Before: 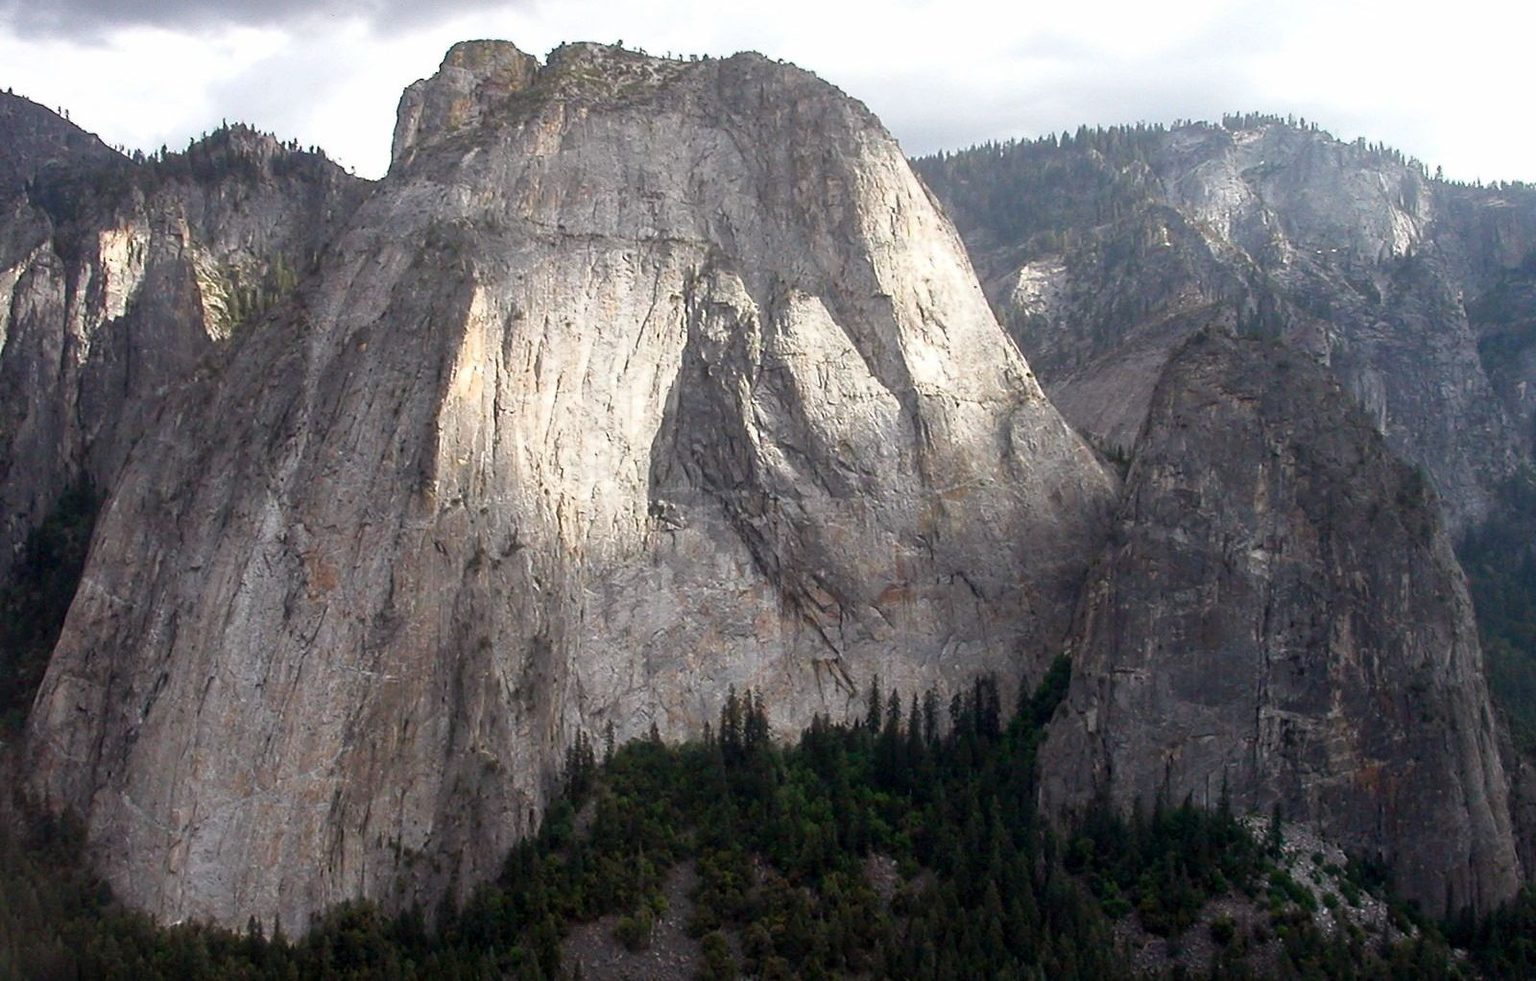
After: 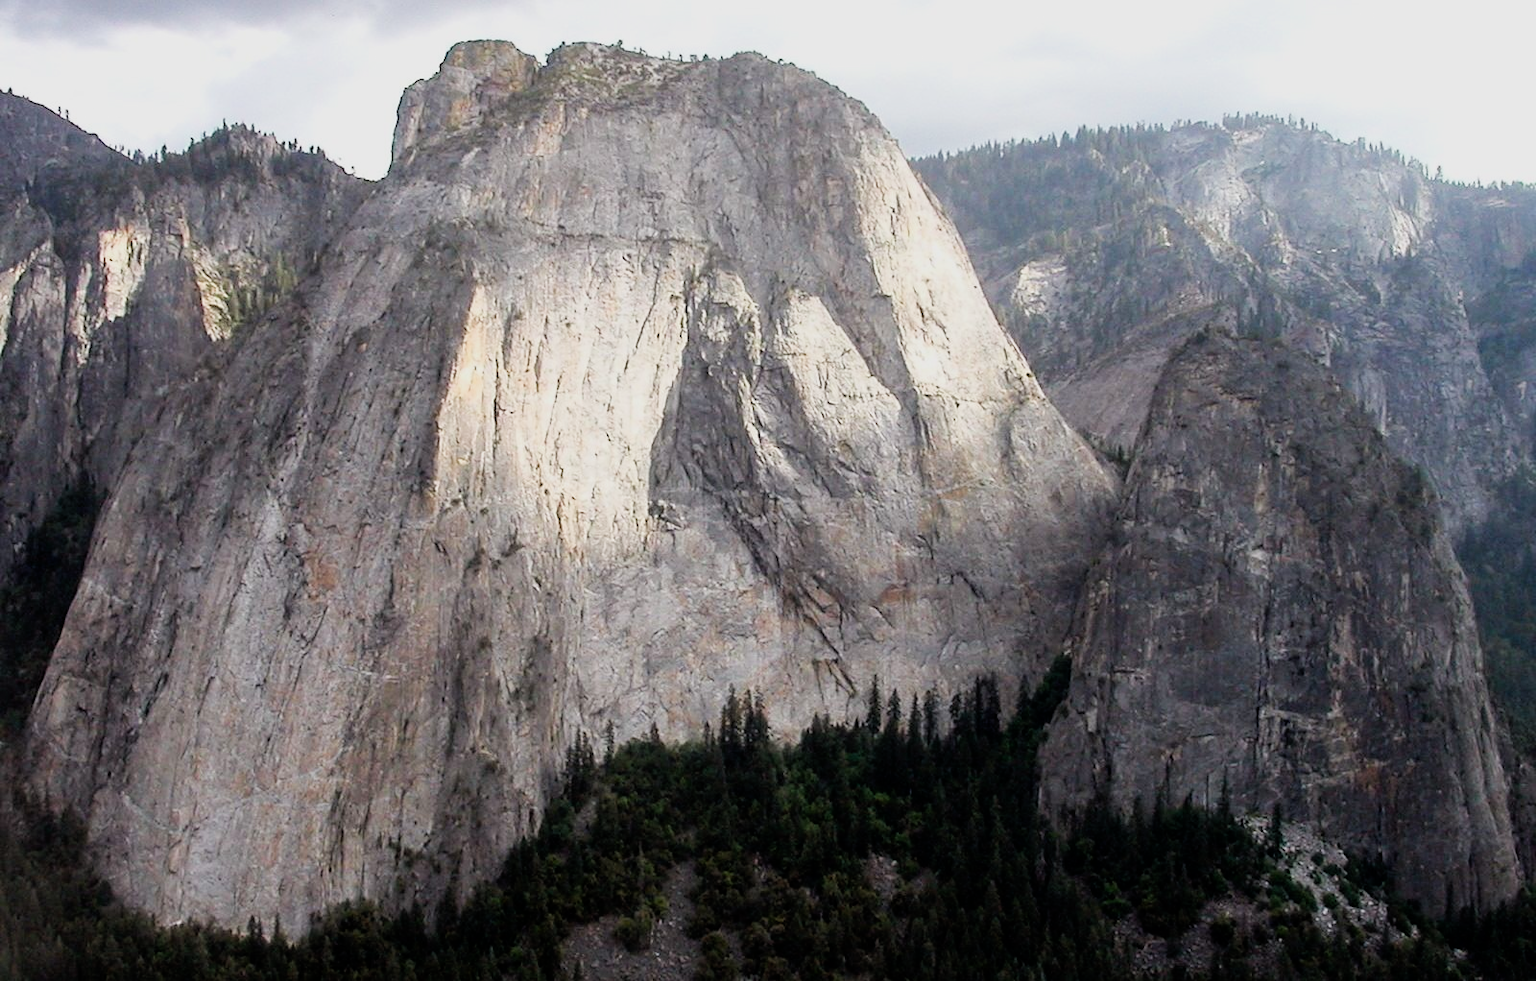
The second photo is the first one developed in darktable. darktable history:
exposure: black level correction 0, exposure 0.5 EV, compensate highlight preservation false
filmic rgb: black relative exposure -7.65 EV, white relative exposure 4.56 EV, hardness 3.61, contrast 1.106
